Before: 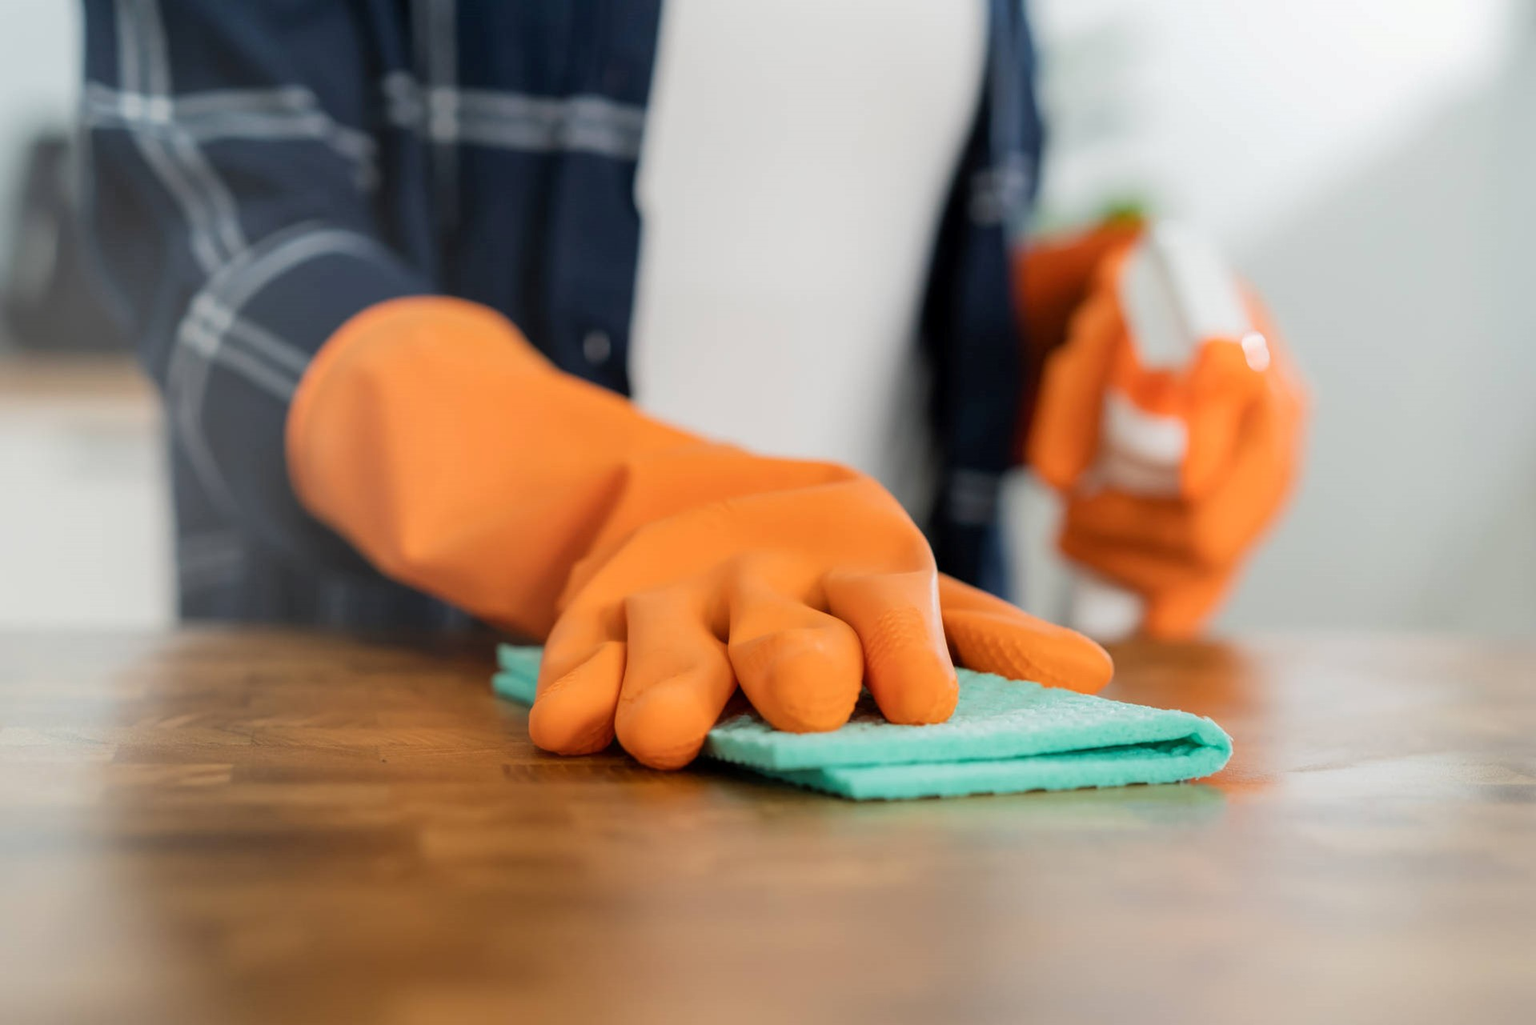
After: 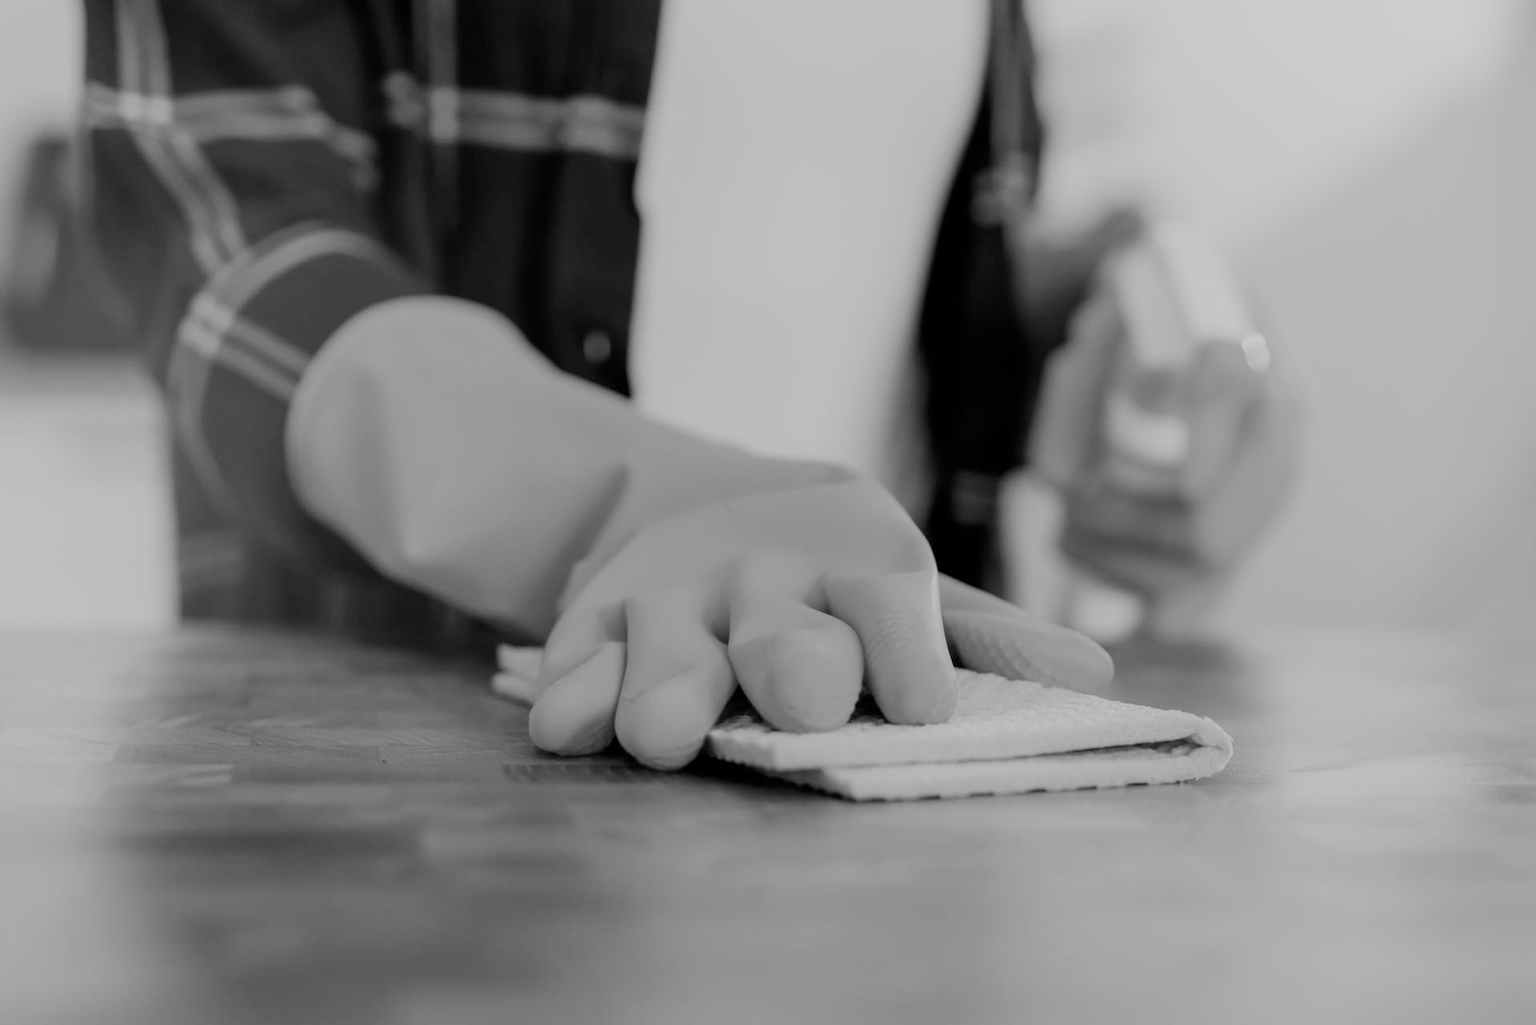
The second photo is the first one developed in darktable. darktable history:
monochrome: on, module defaults
filmic rgb: black relative exposure -7.32 EV, white relative exposure 5.09 EV, hardness 3.2
